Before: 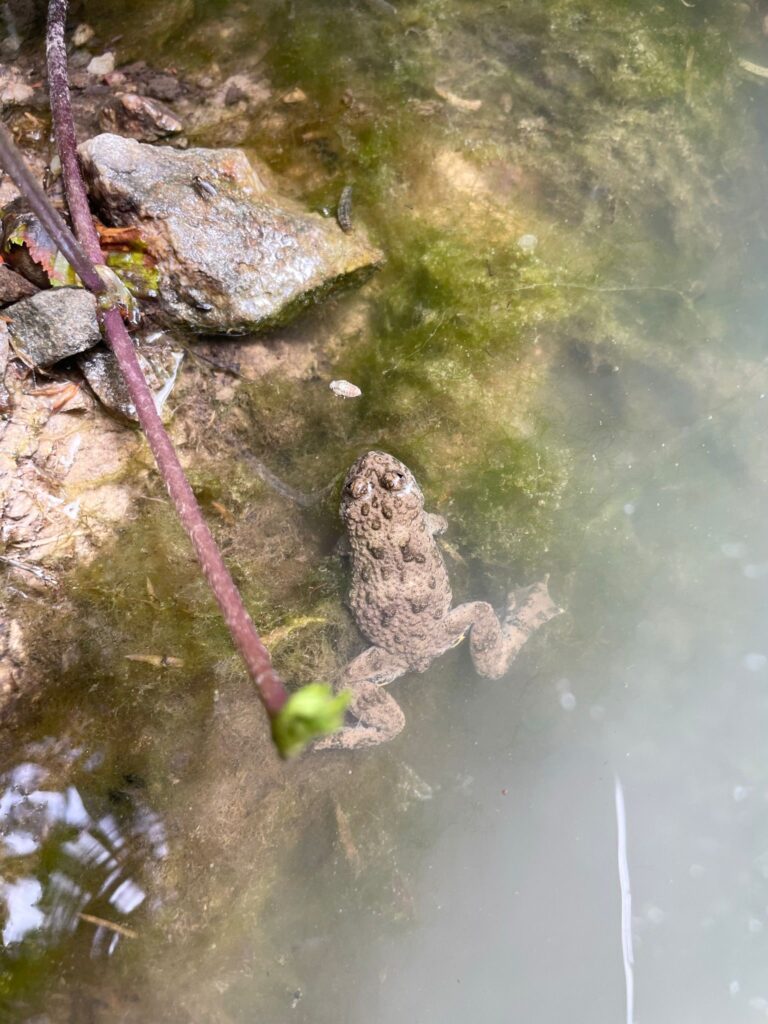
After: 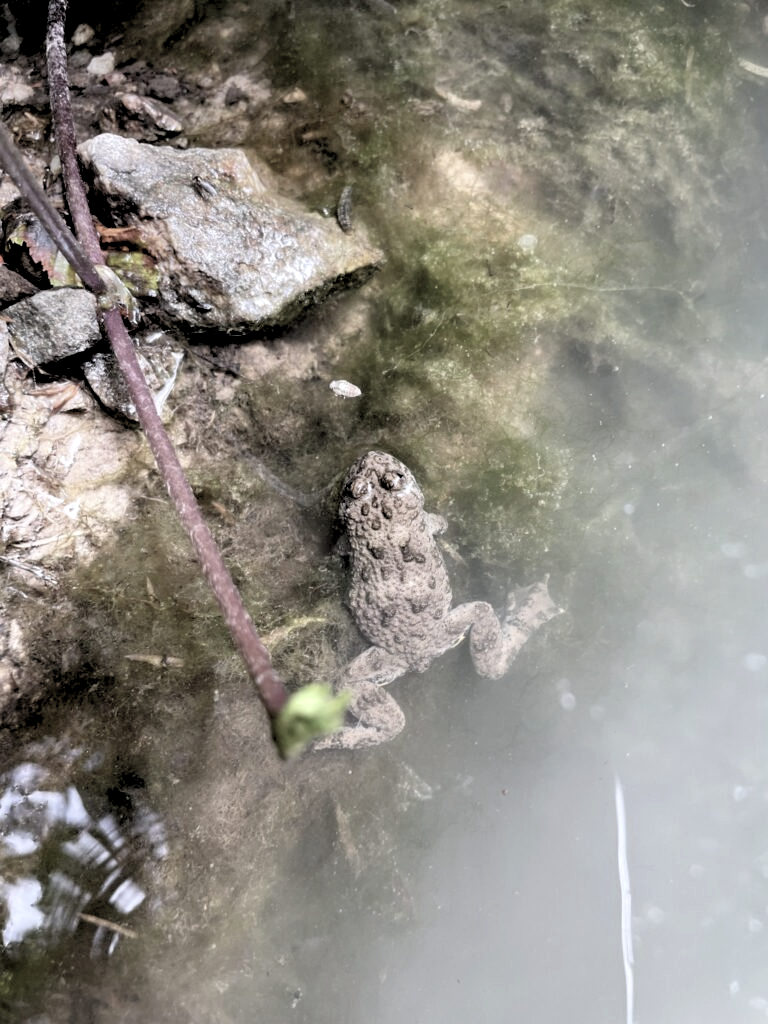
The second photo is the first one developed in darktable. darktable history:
color balance rgb: linear chroma grading › global chroma -16.06%, perceptual saturation grading › global saturation -32.85%, global vibrance -23.56%
white balance: red 0.98, blue 1.034
rgb levels: levels [[0.034, 0.472, 0.904], [0, 0.5, 1], [0, 0.5, 1]]
